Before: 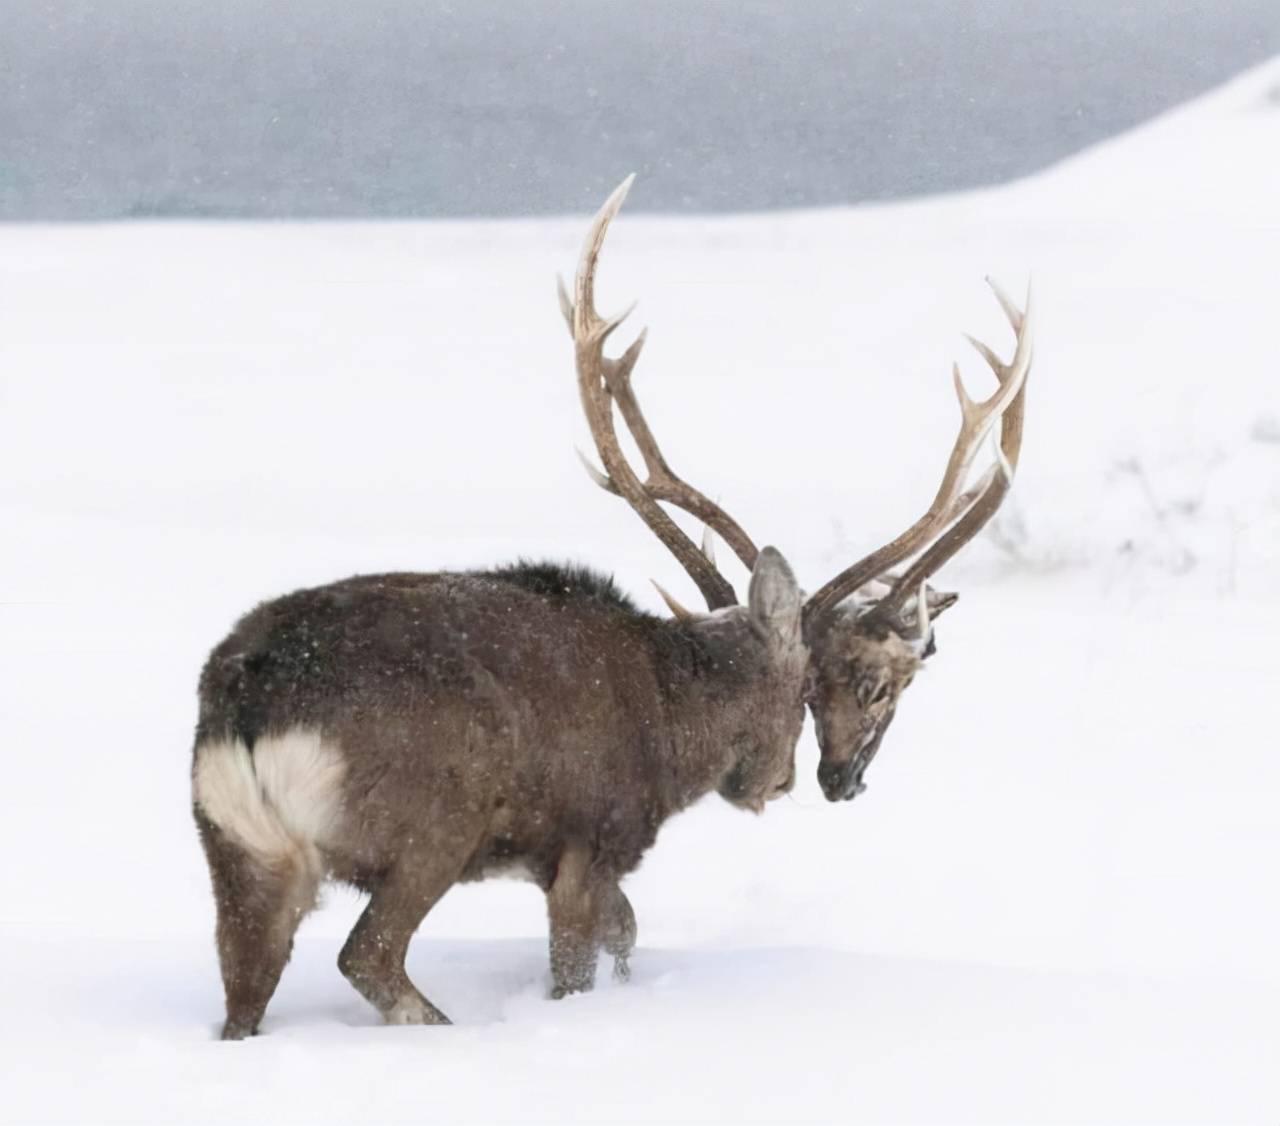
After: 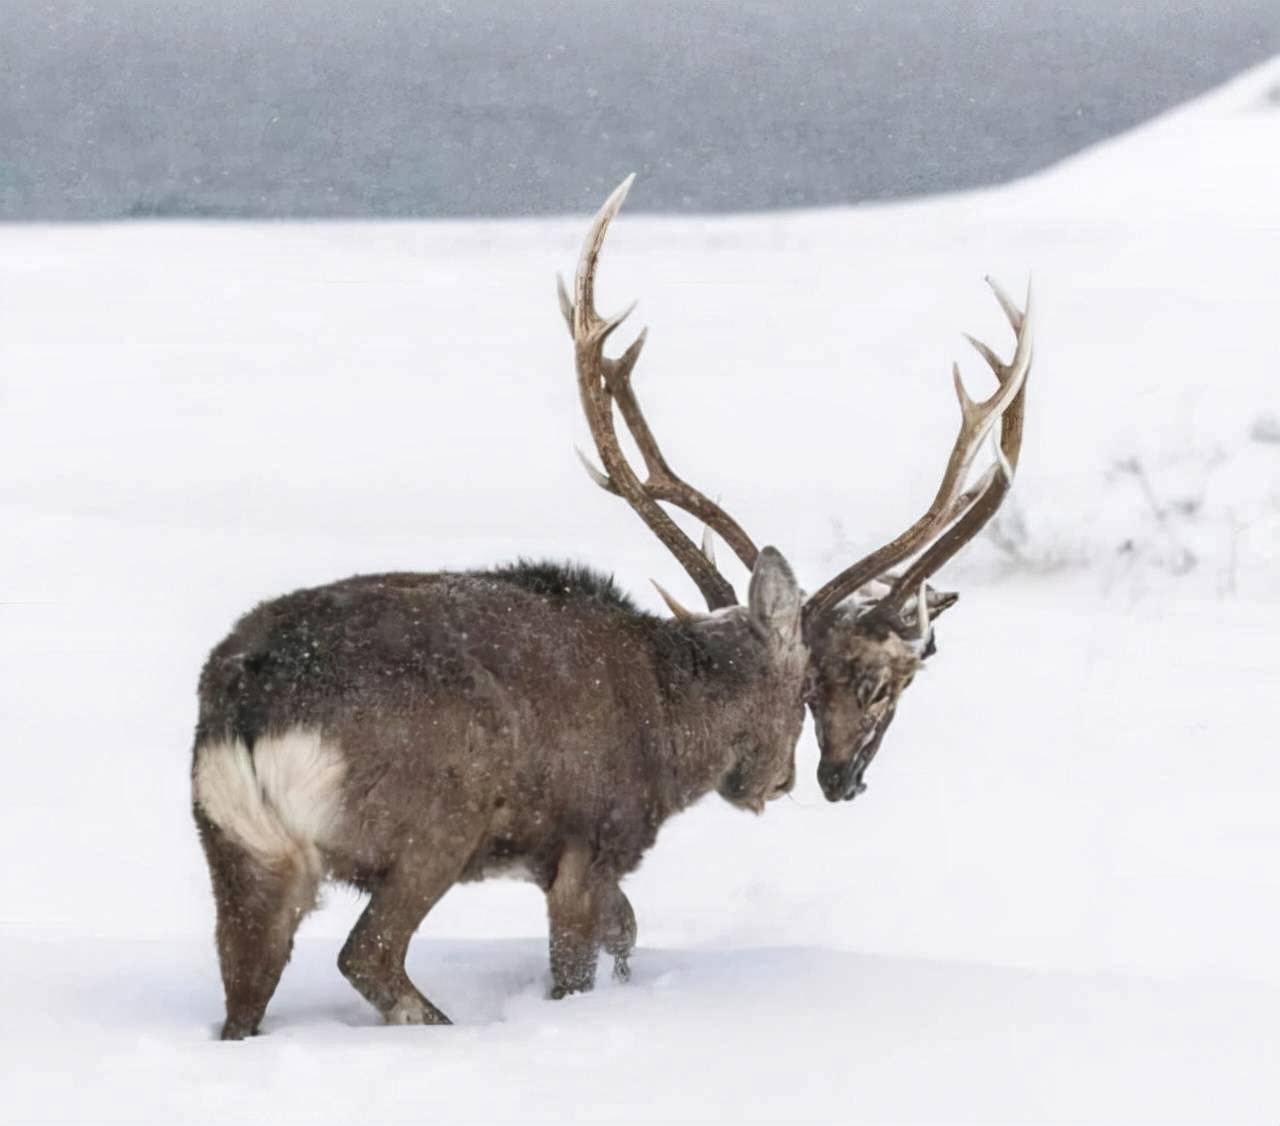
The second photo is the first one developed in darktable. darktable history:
local contrast: on, module defaults
shadows and highlights: shadows 35.14, highlights -34.97, soften with gaussian
